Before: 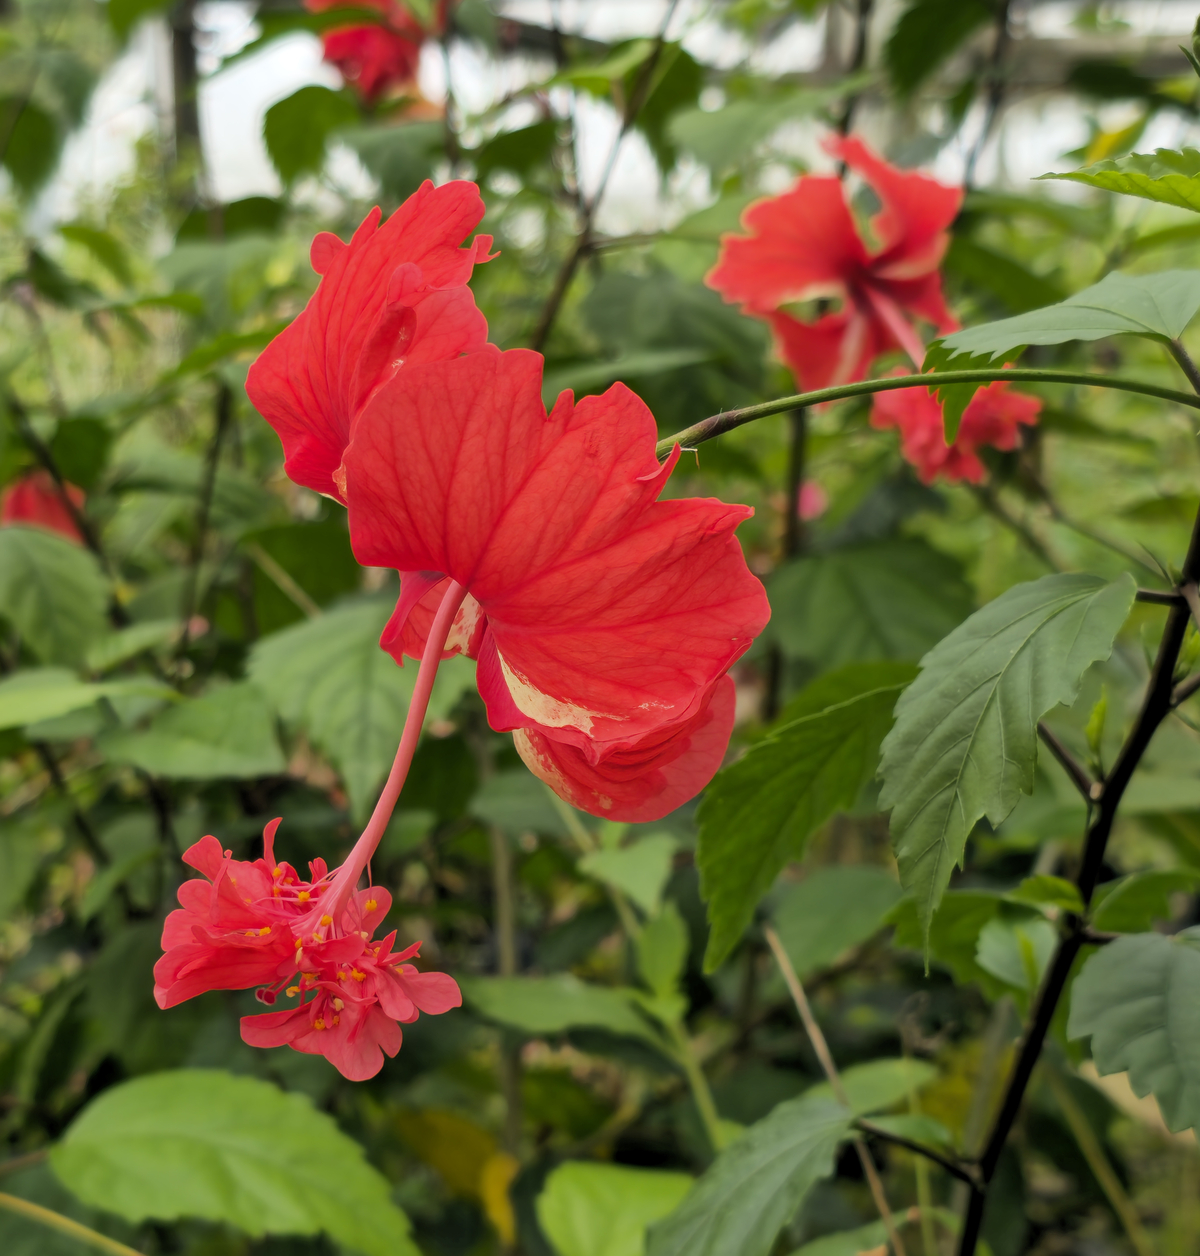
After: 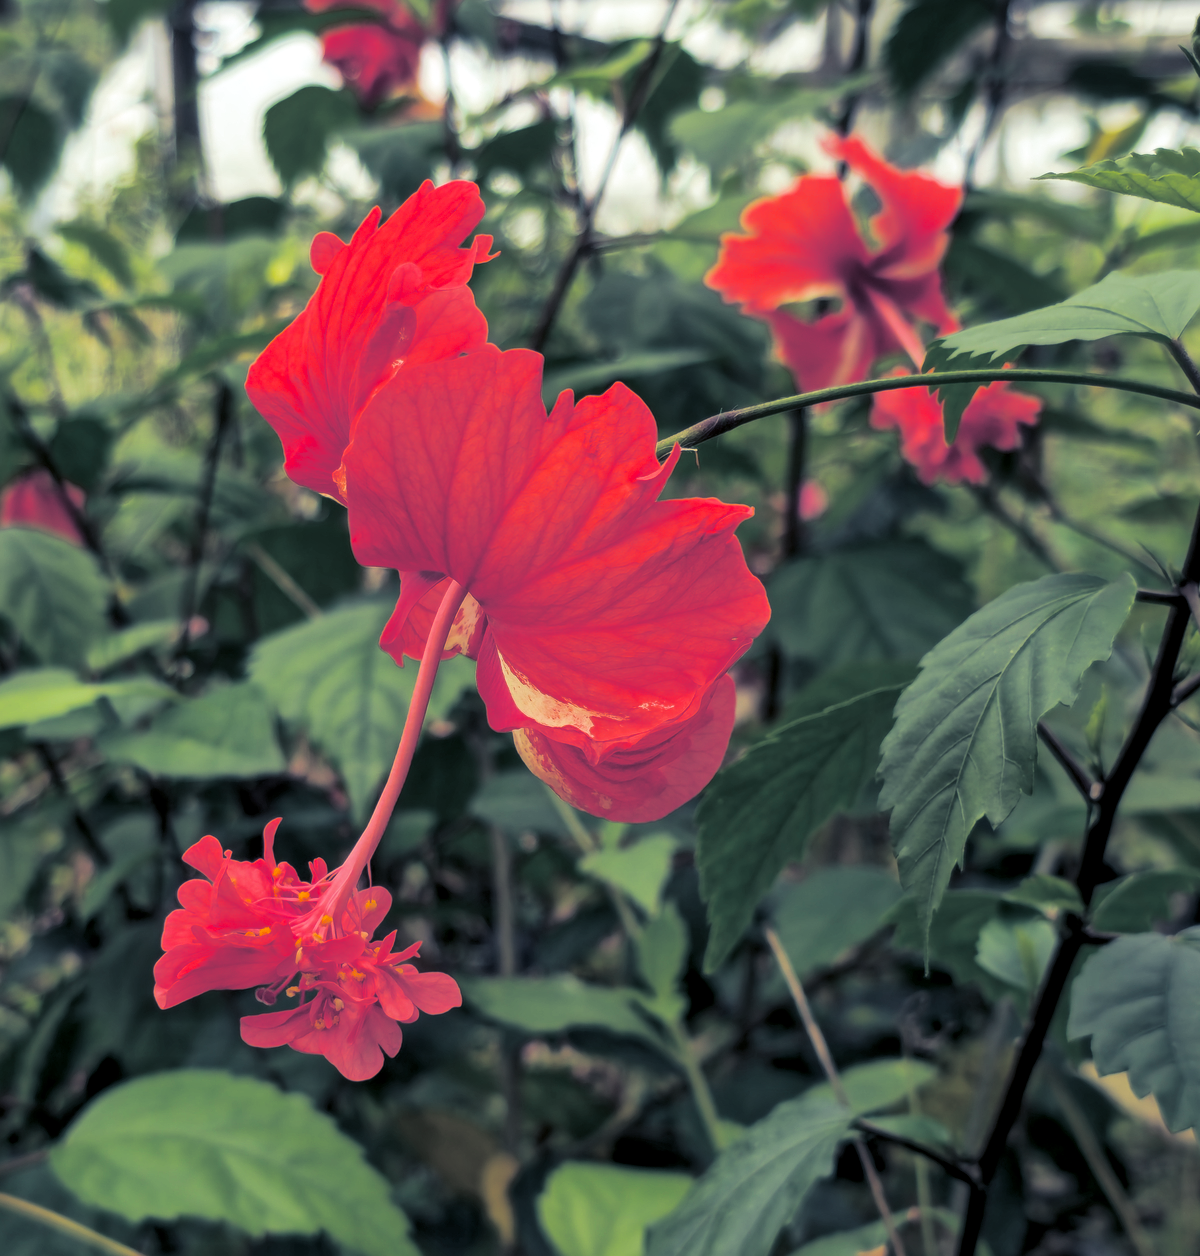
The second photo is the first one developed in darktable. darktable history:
local contrast: on, module defaults
split-toning: shadows › hue 230.4°
